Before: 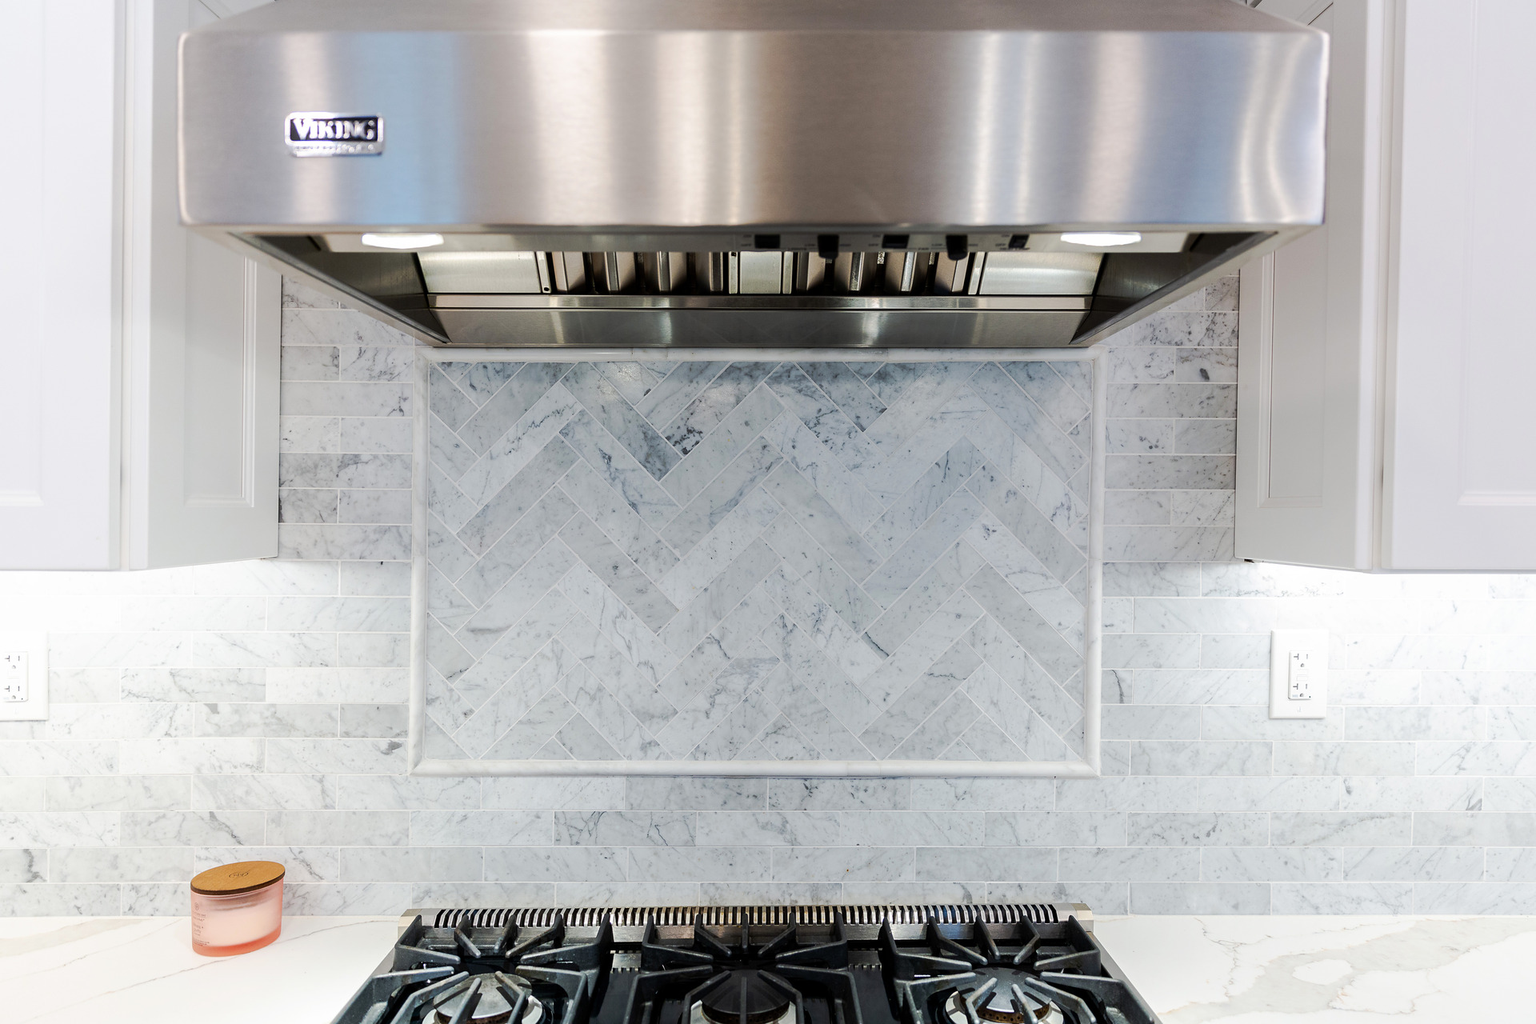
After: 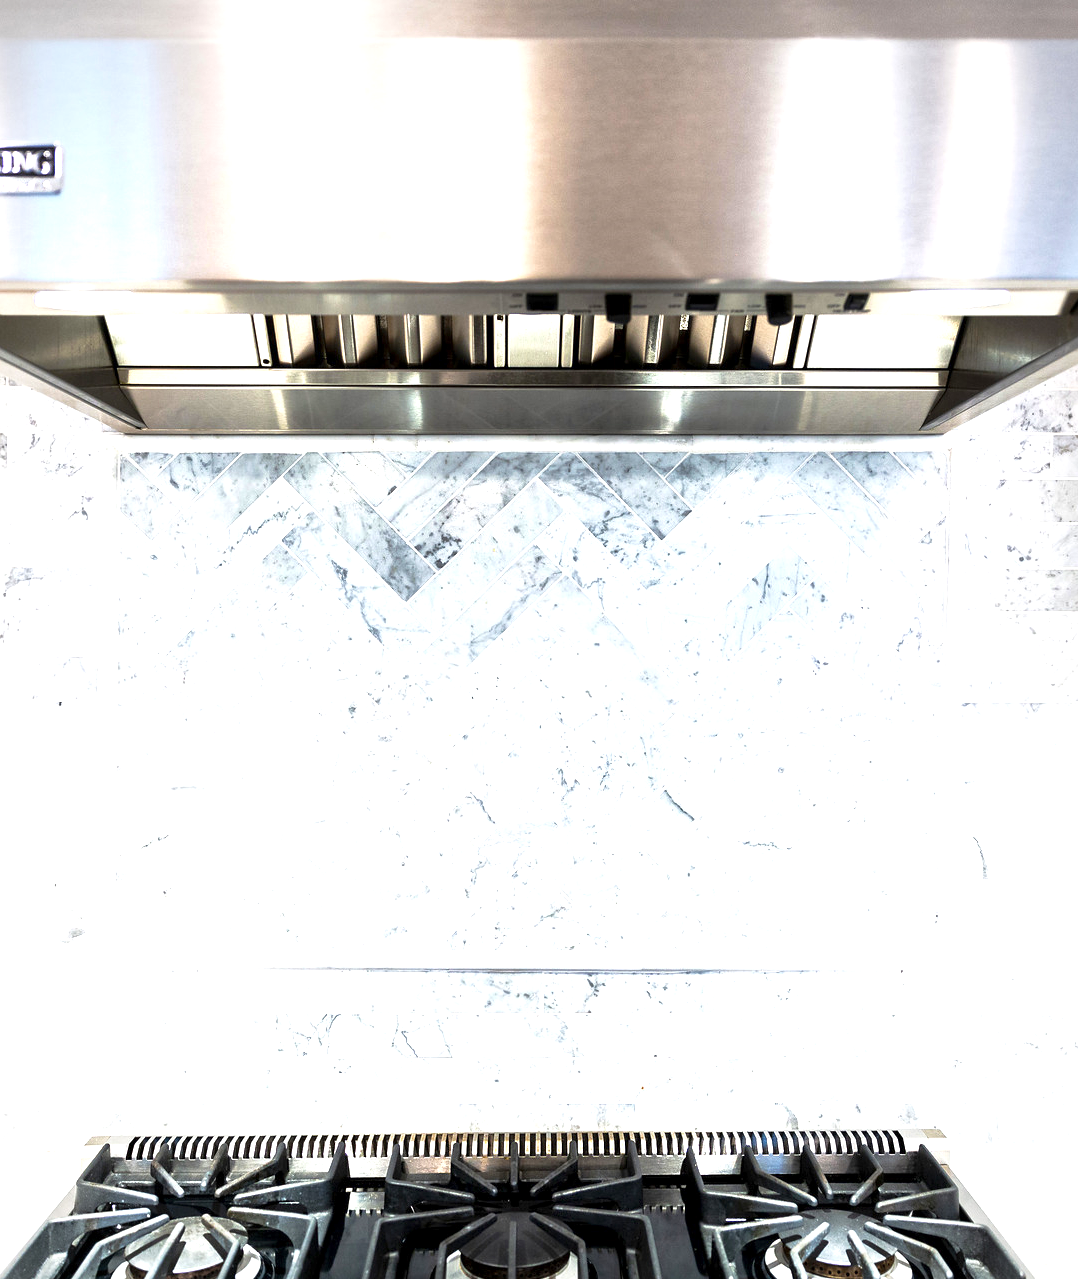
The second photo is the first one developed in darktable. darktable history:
exposure: black level correction 0, exposure 1.455 EV, compensate exposure bias true, compensate highlight preservation false
crop: left 21.726%, right 22.082%, bottom 0.003%
local contrast: mode bilateral grid, contrast 19, coarseness 50, detail 150%, midtone range 0.2
vignetting: brightness -0.412, saturation -0.306, unbound false
